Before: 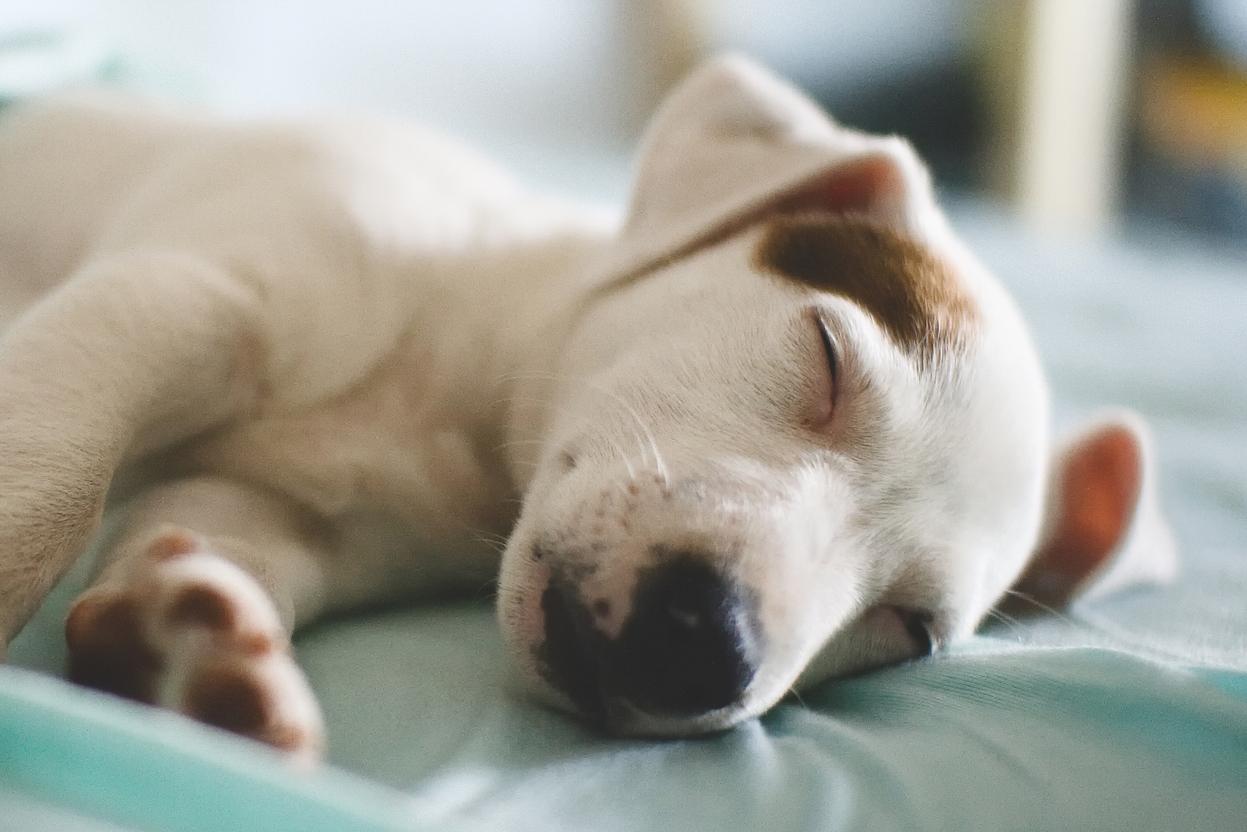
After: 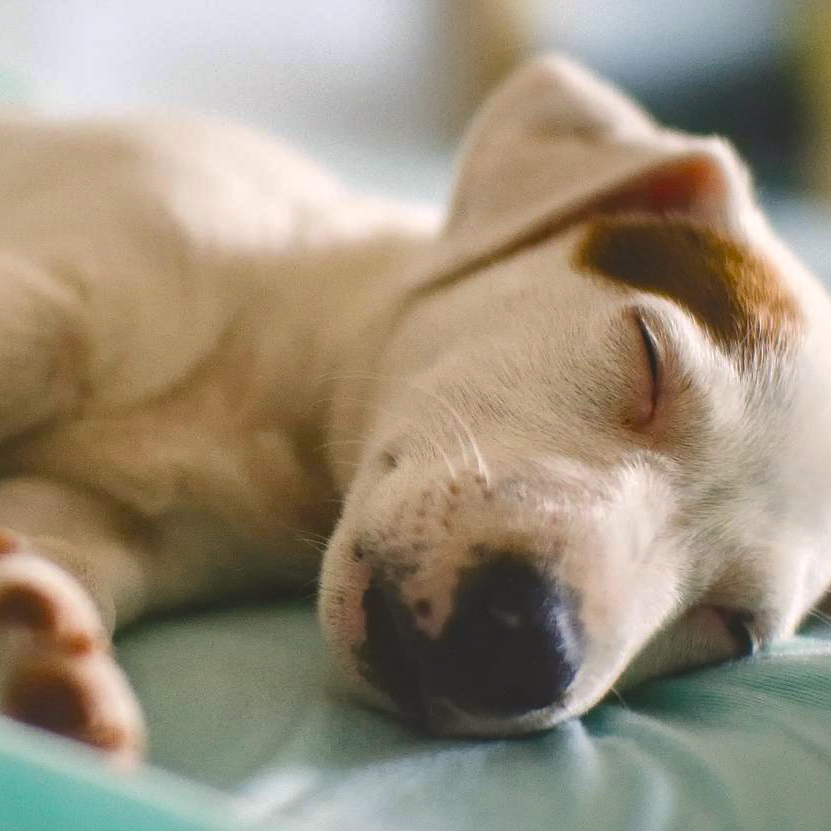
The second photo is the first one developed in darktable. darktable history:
color balance rgb: perceptual saturation grading › global saturation 35.59%, global vibrance 20%
color correction: highlights a* 3.77, highlights b* 5.14
shadows and highlights: on, module defaults
local contrast: on, module defaults
levels: gray 59.34%
tone equalizer: mask exposure compensation -0.514 EV
base curve: curves: ch0 [(0, 0) (0.303, 0.277) (1, 1)], exposure shift 0.01, preserve colors none
crop and rotate: left 14.37%, right 18.968%
